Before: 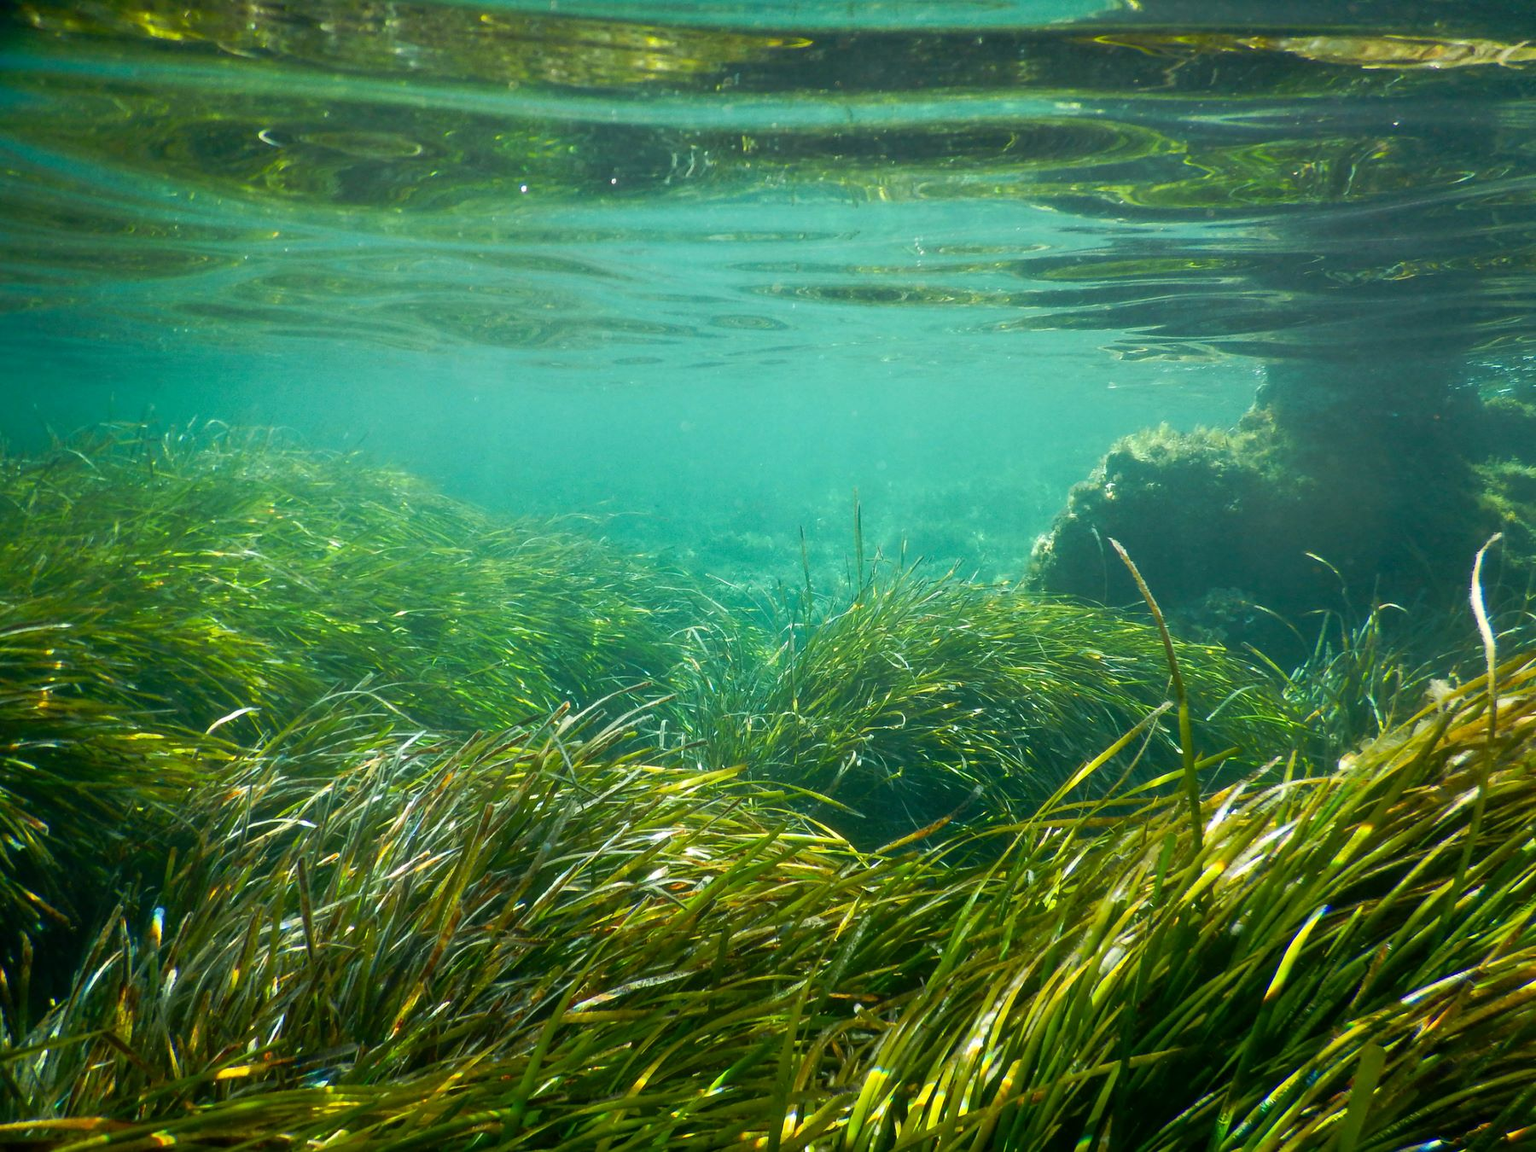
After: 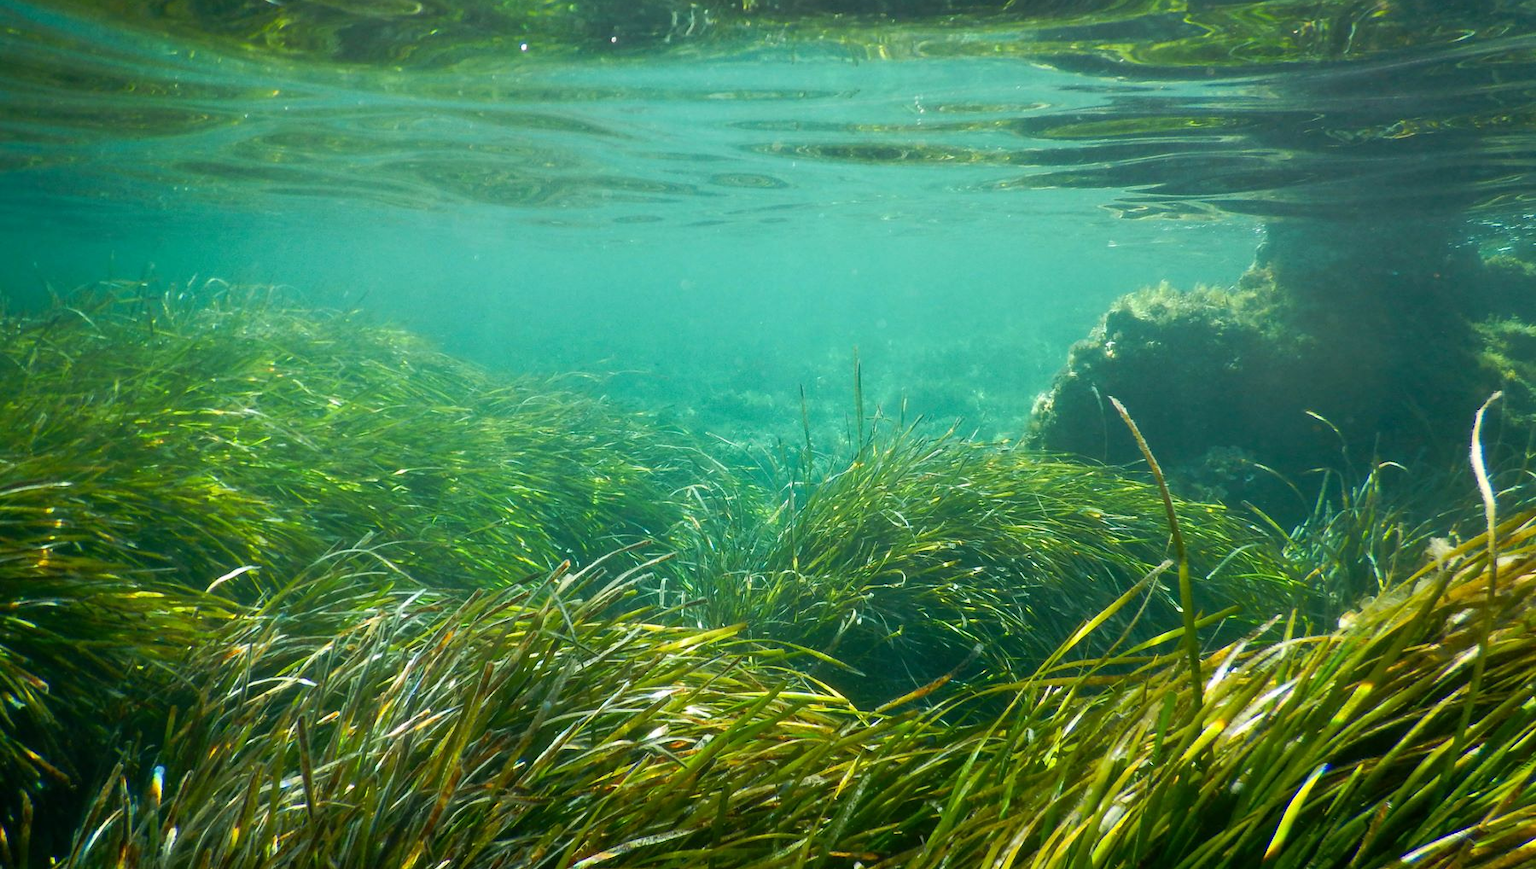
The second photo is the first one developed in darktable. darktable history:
crop and rotate: top 12.332%, bottom 12.17%
